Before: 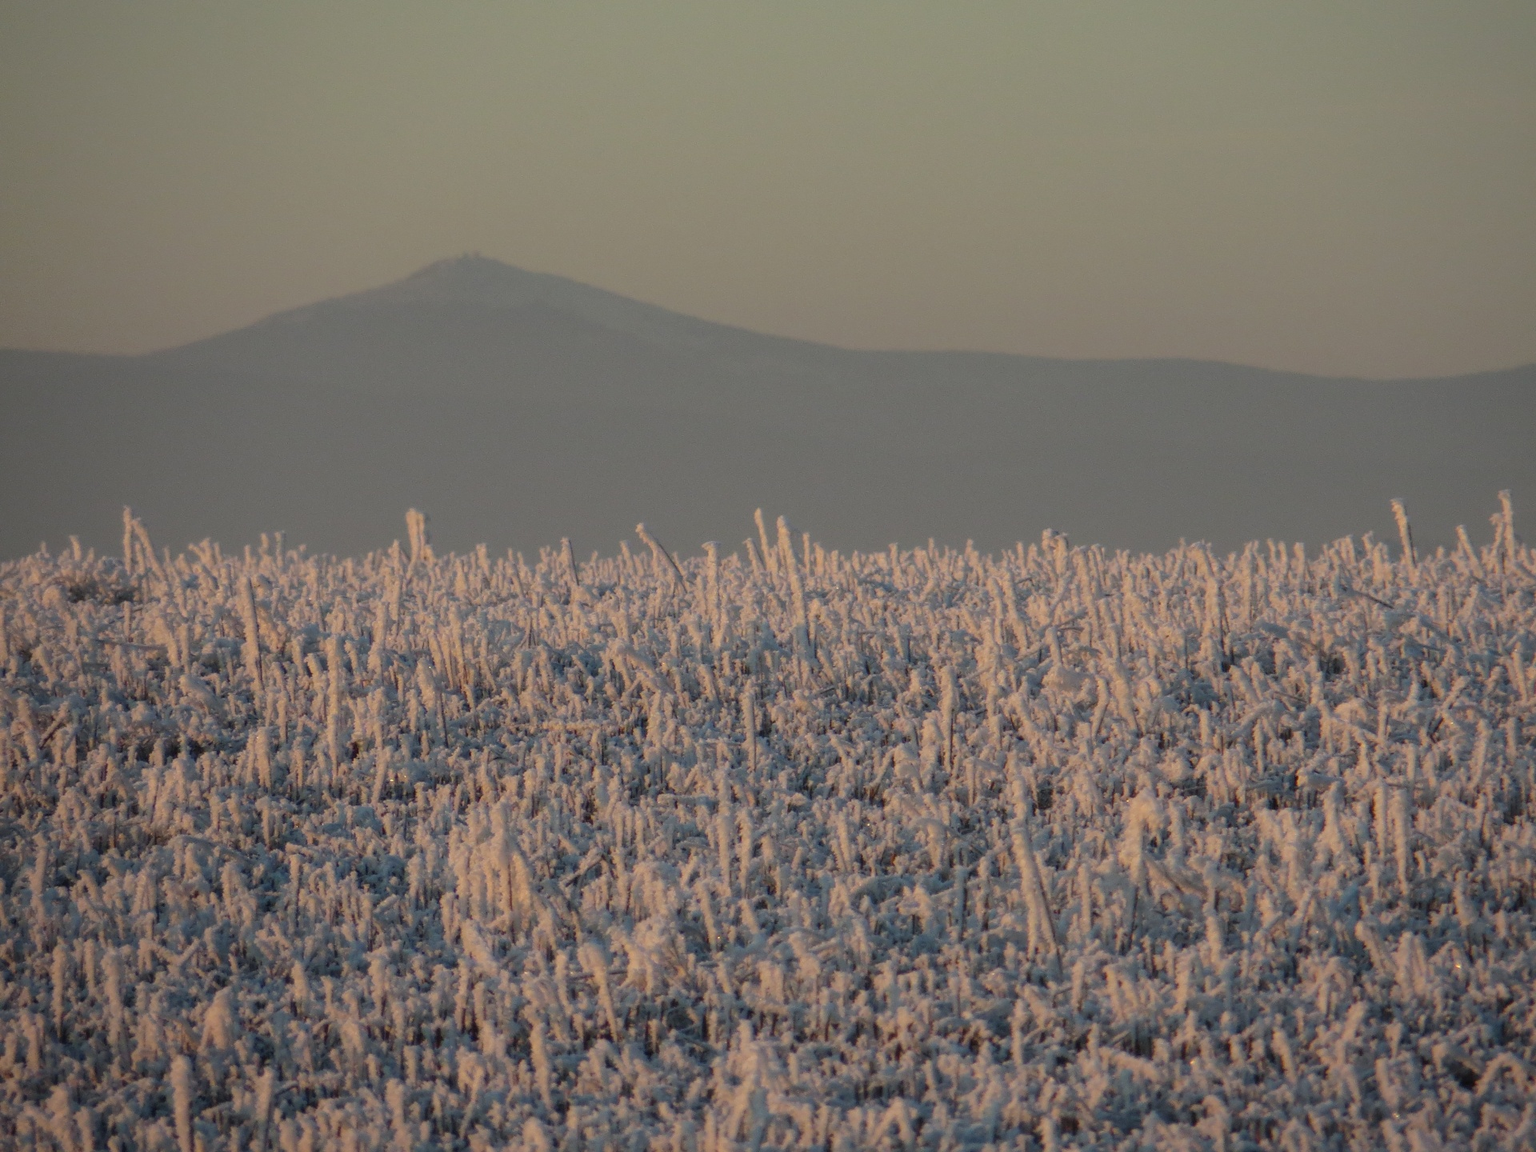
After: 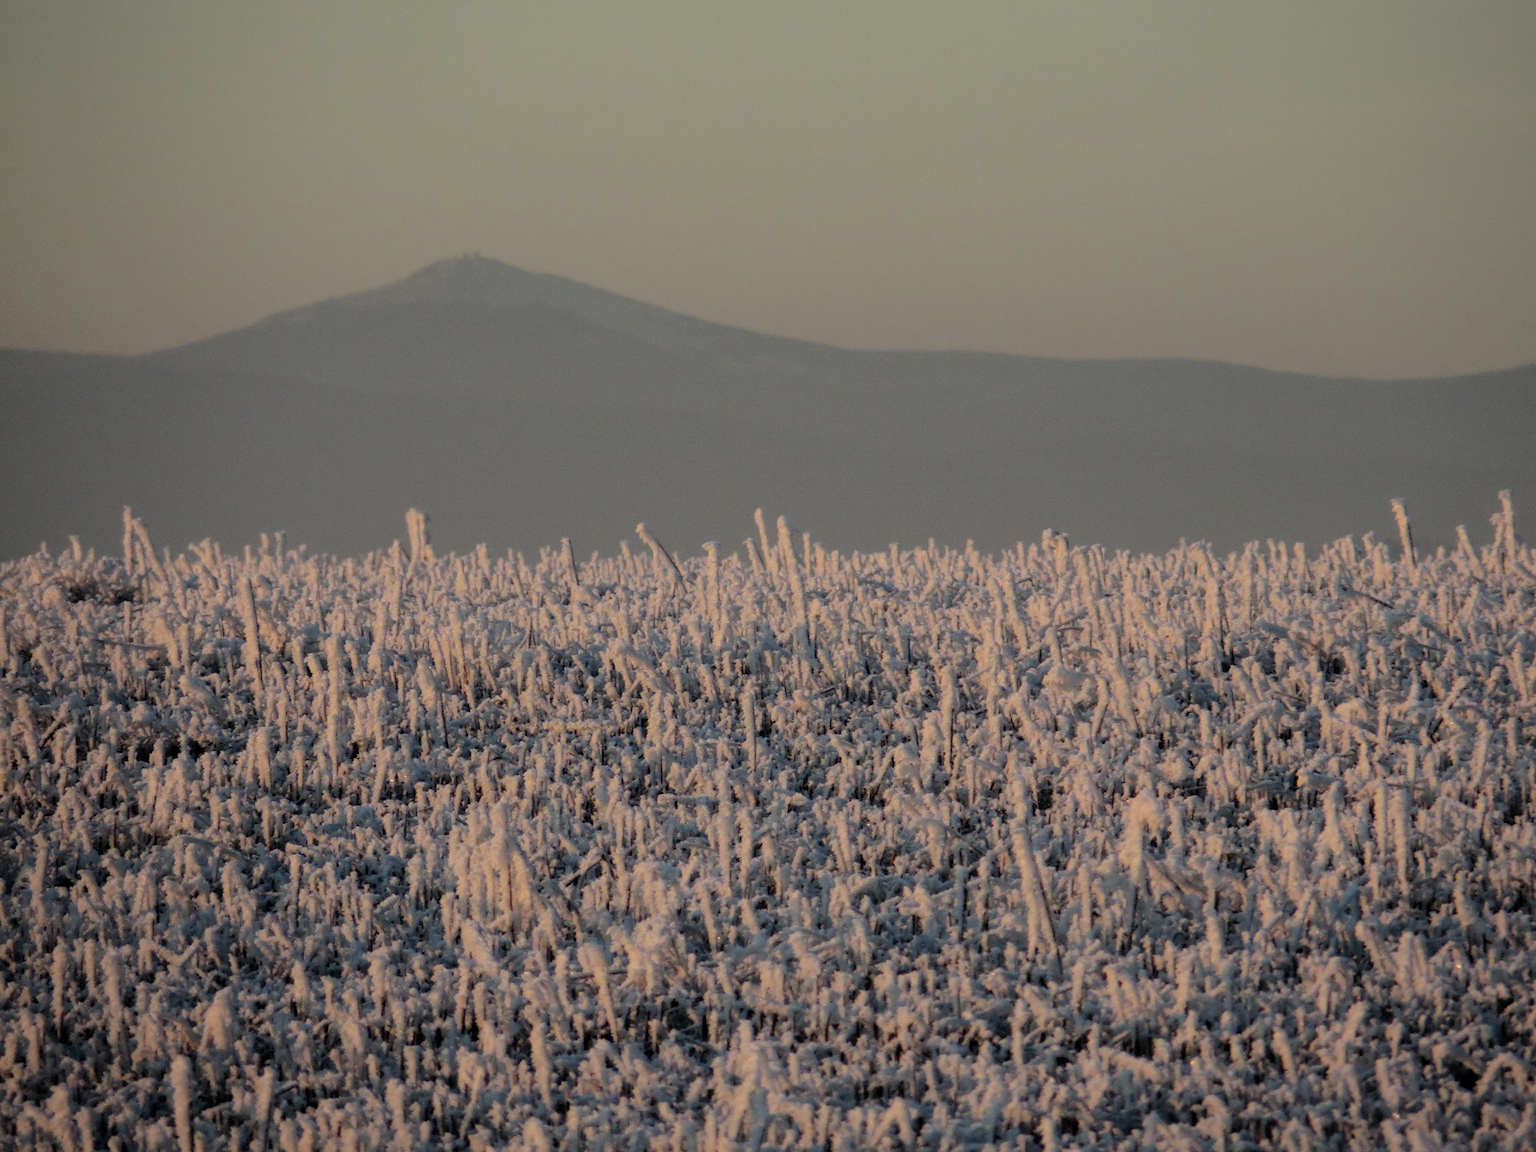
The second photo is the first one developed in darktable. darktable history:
filmic rgb: black relative exposure -5.08 EV, white relative exposure 3.97 EV, threshold 3.01 EV, hardness 2.9, contrast 1.297, enable highlight reconstruction true
